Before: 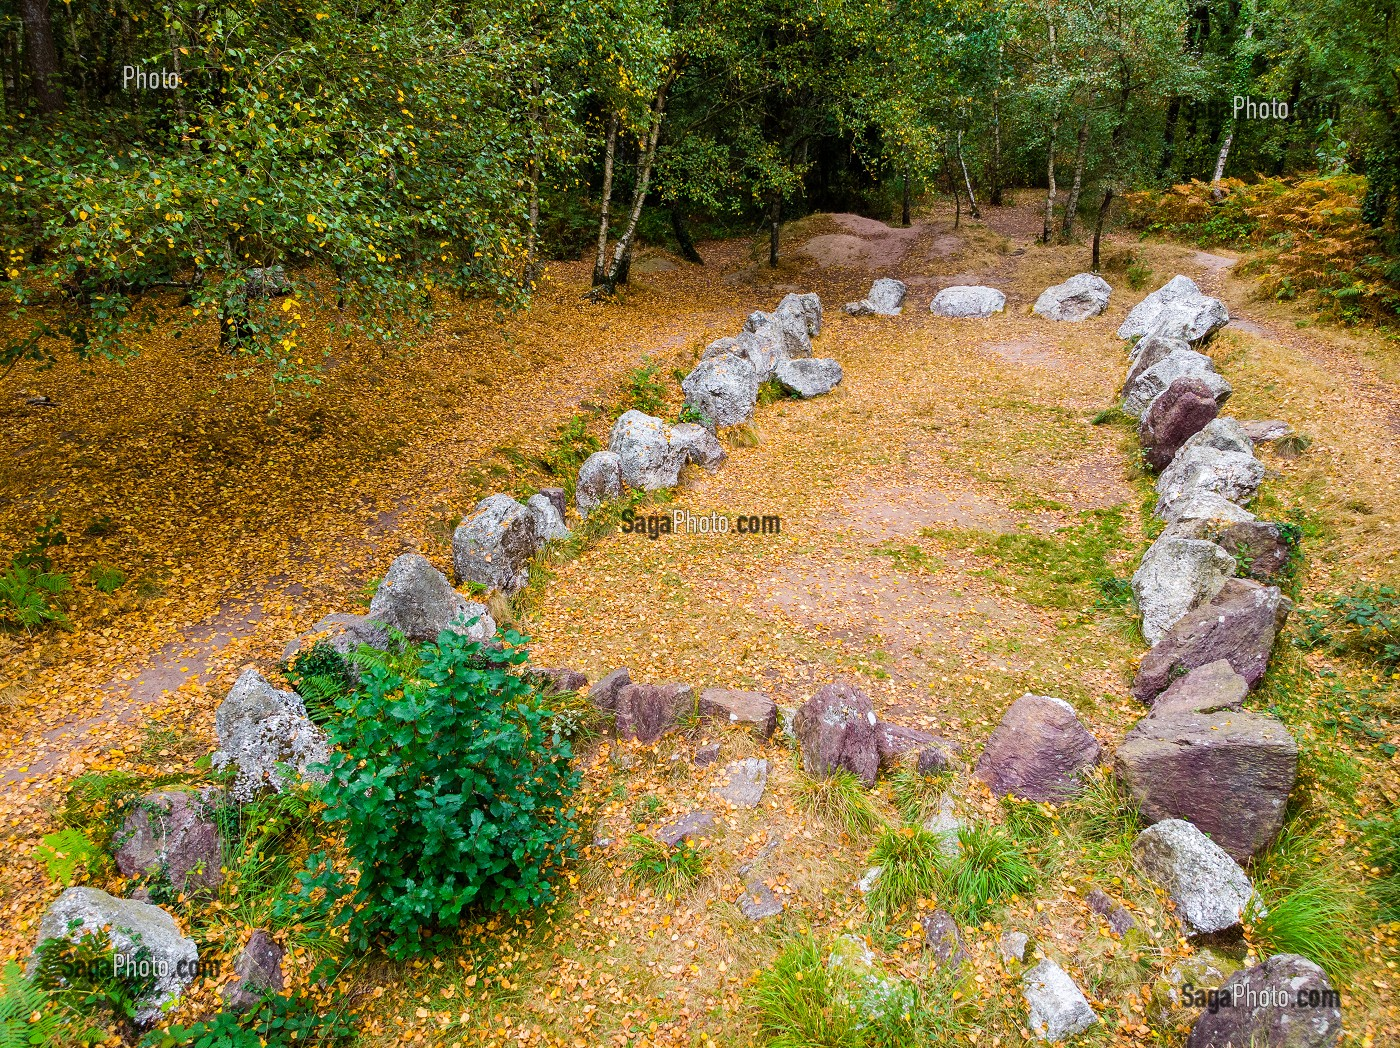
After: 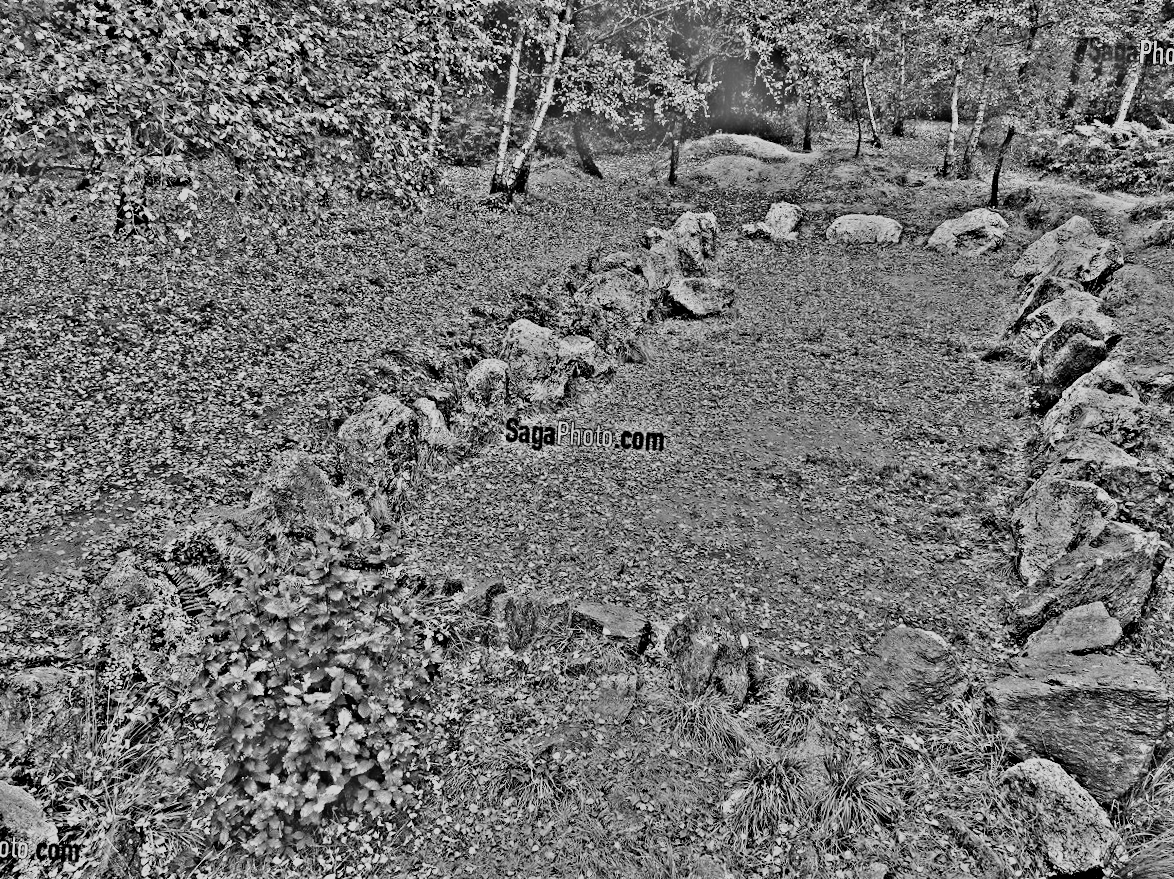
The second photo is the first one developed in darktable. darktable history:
filmic rgb: black relative exposure -7.65 EV, white relative exposure 4.56 EV, hardness 3.61
highpass: on, module defaults
crop and rotate: angle -3.27°, left 5.211%, top 5.211%, right 4.607%, bottom 4.607%
